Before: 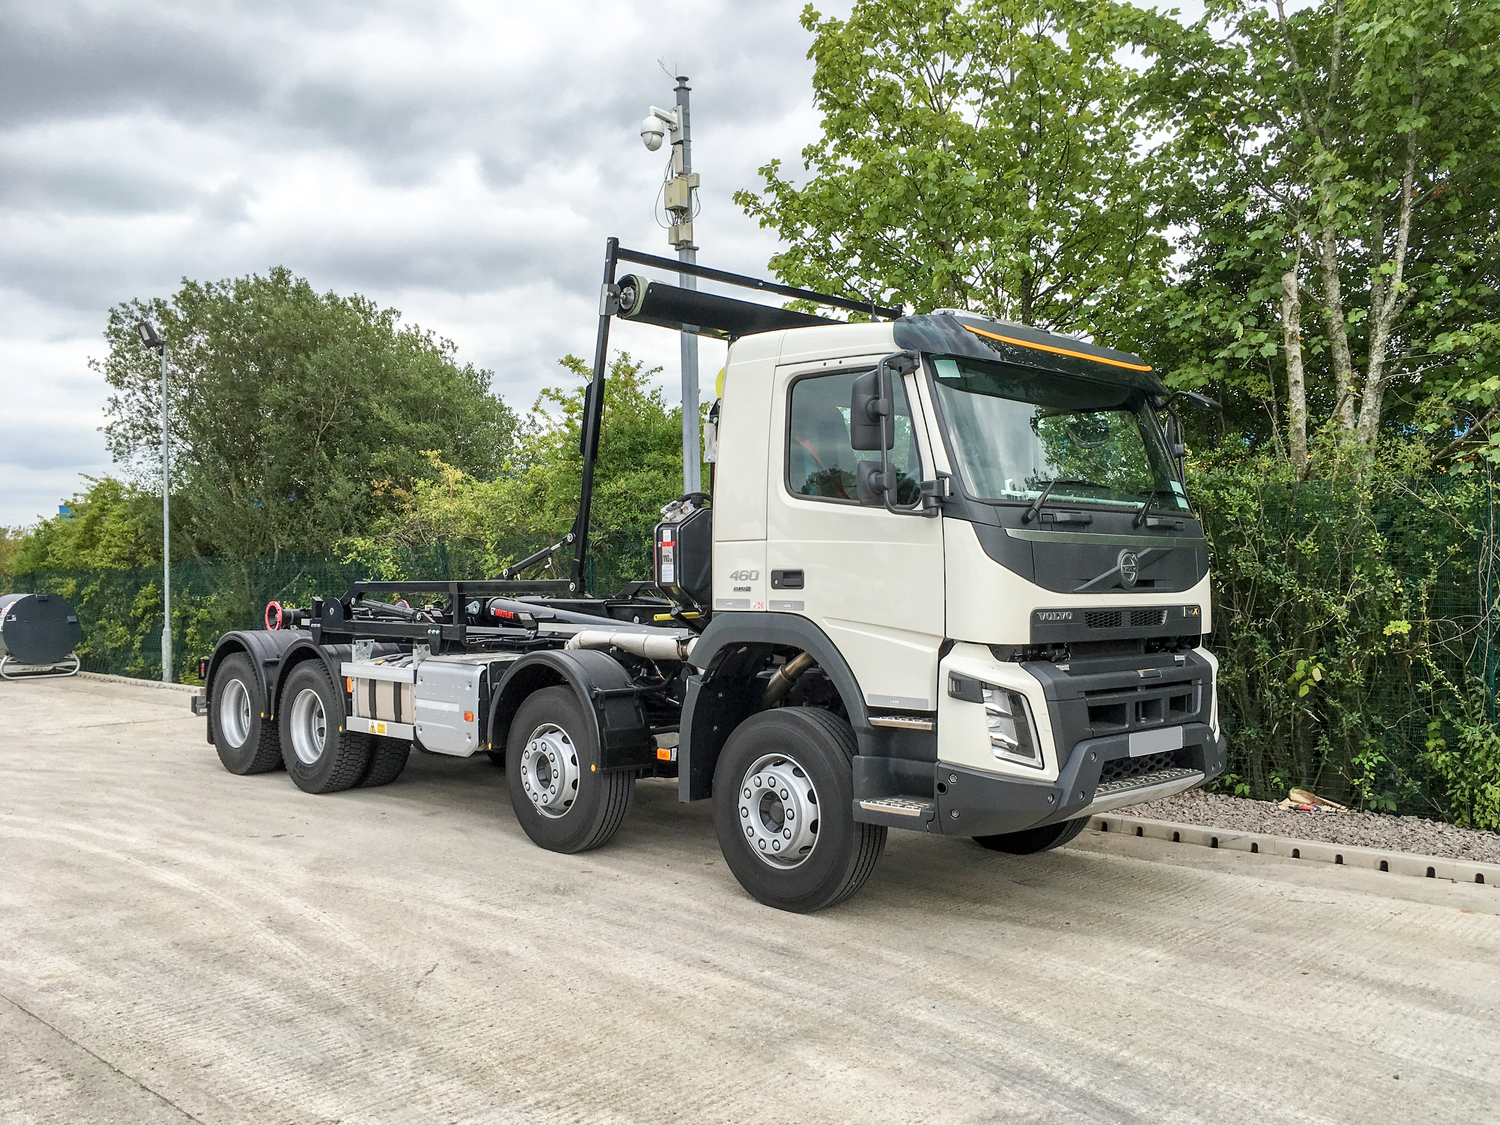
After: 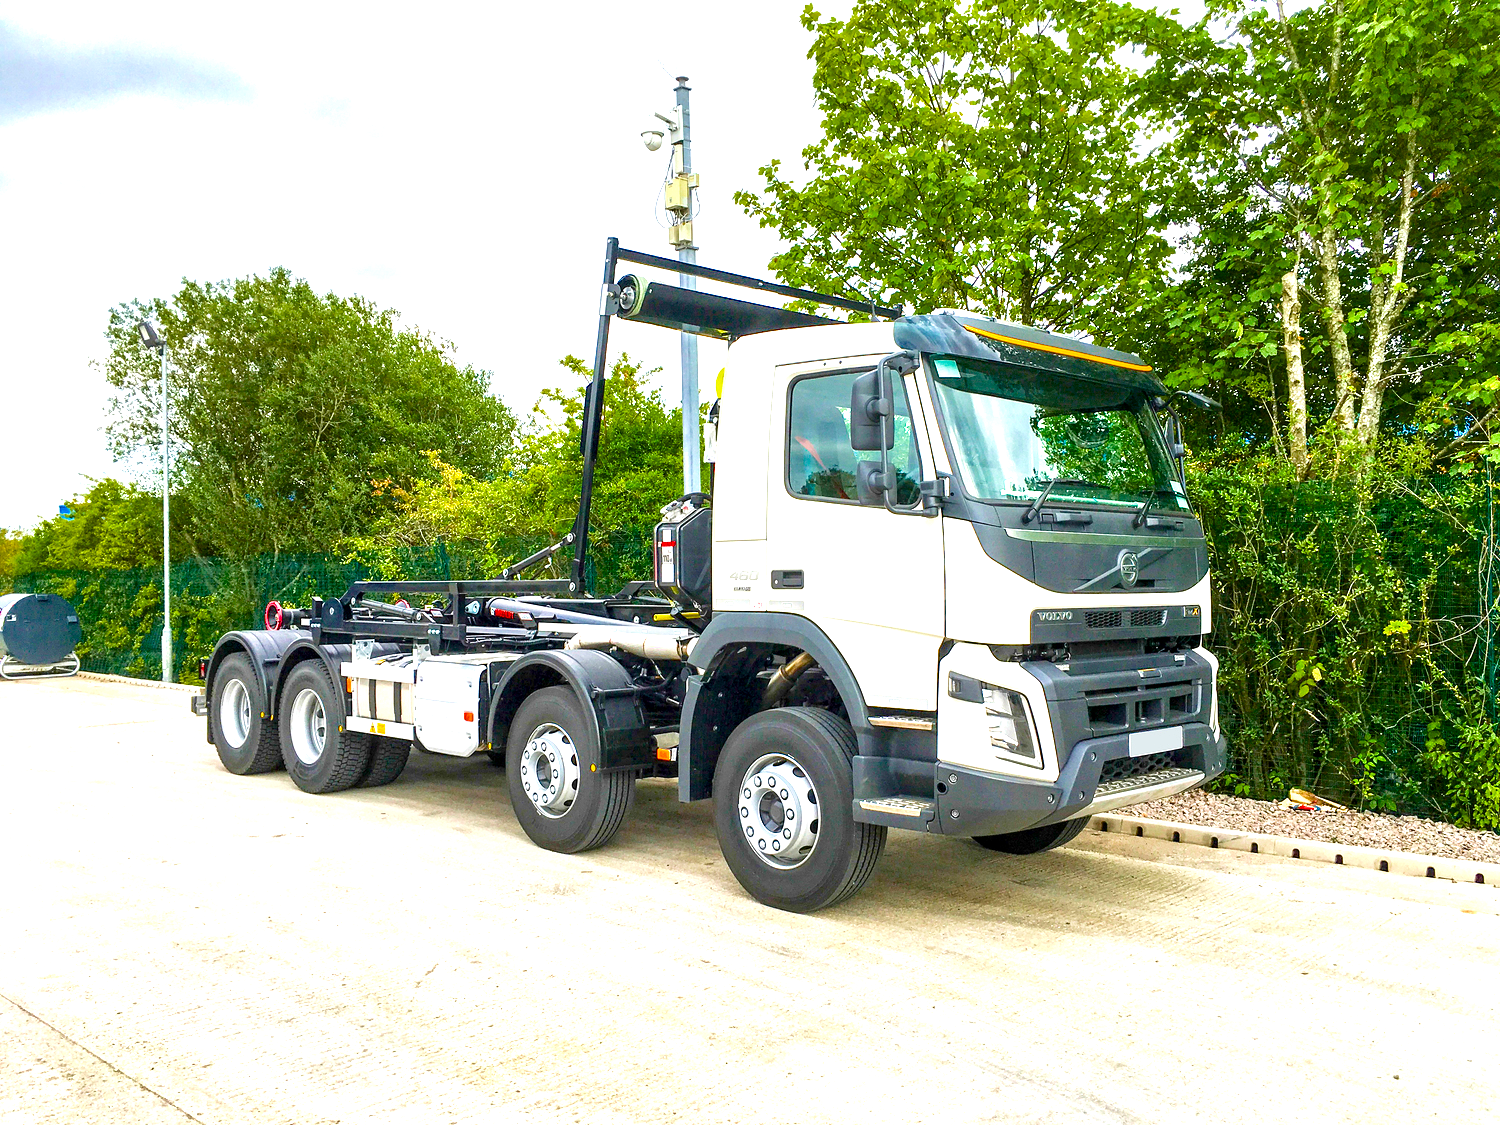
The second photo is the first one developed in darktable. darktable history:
color correction: highlights b* 0.008, saturation 1.12
color balance rgb: linear chroma grading › global chroma 7.599%, perceptual saturation grading › global saturation 35.785%, perceptual saturation grading › shadows 35.418%, saturation formula JzAzBz (2021)
exposure: black level correction 0, exposure 1.106 EV, compensate exposure bias true, compensate highlight preservation false
local contrast: mode bilateral grid, contrast 21, coarseness 51, detail 120%, midtone range 0.2
velvia: on, module defaults
